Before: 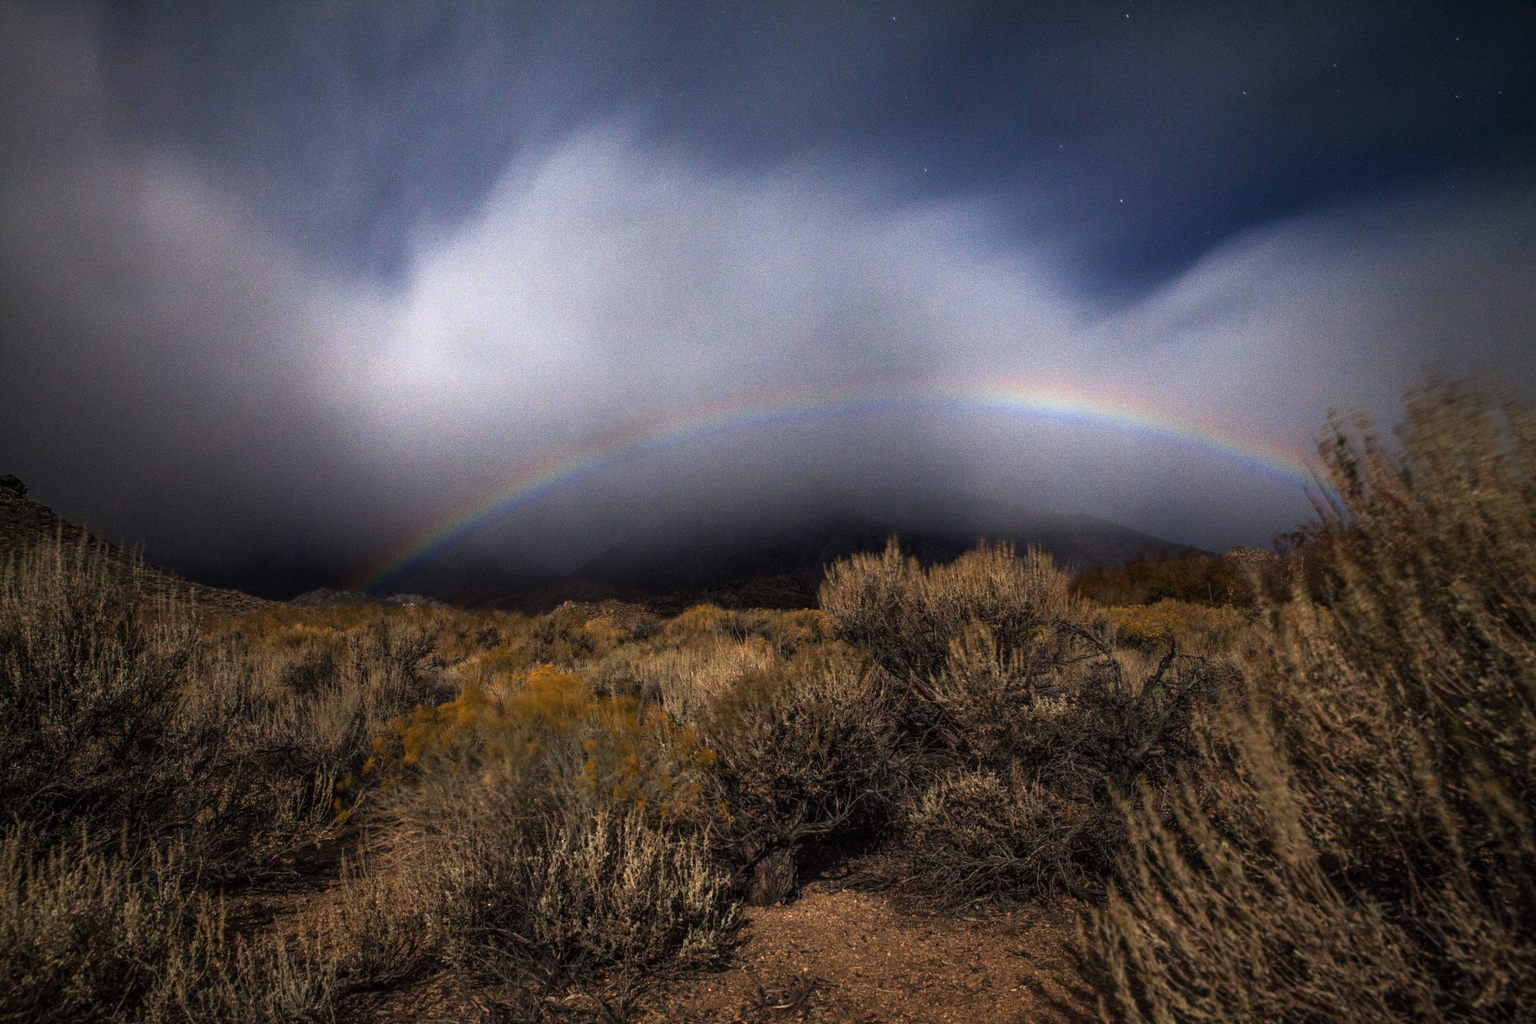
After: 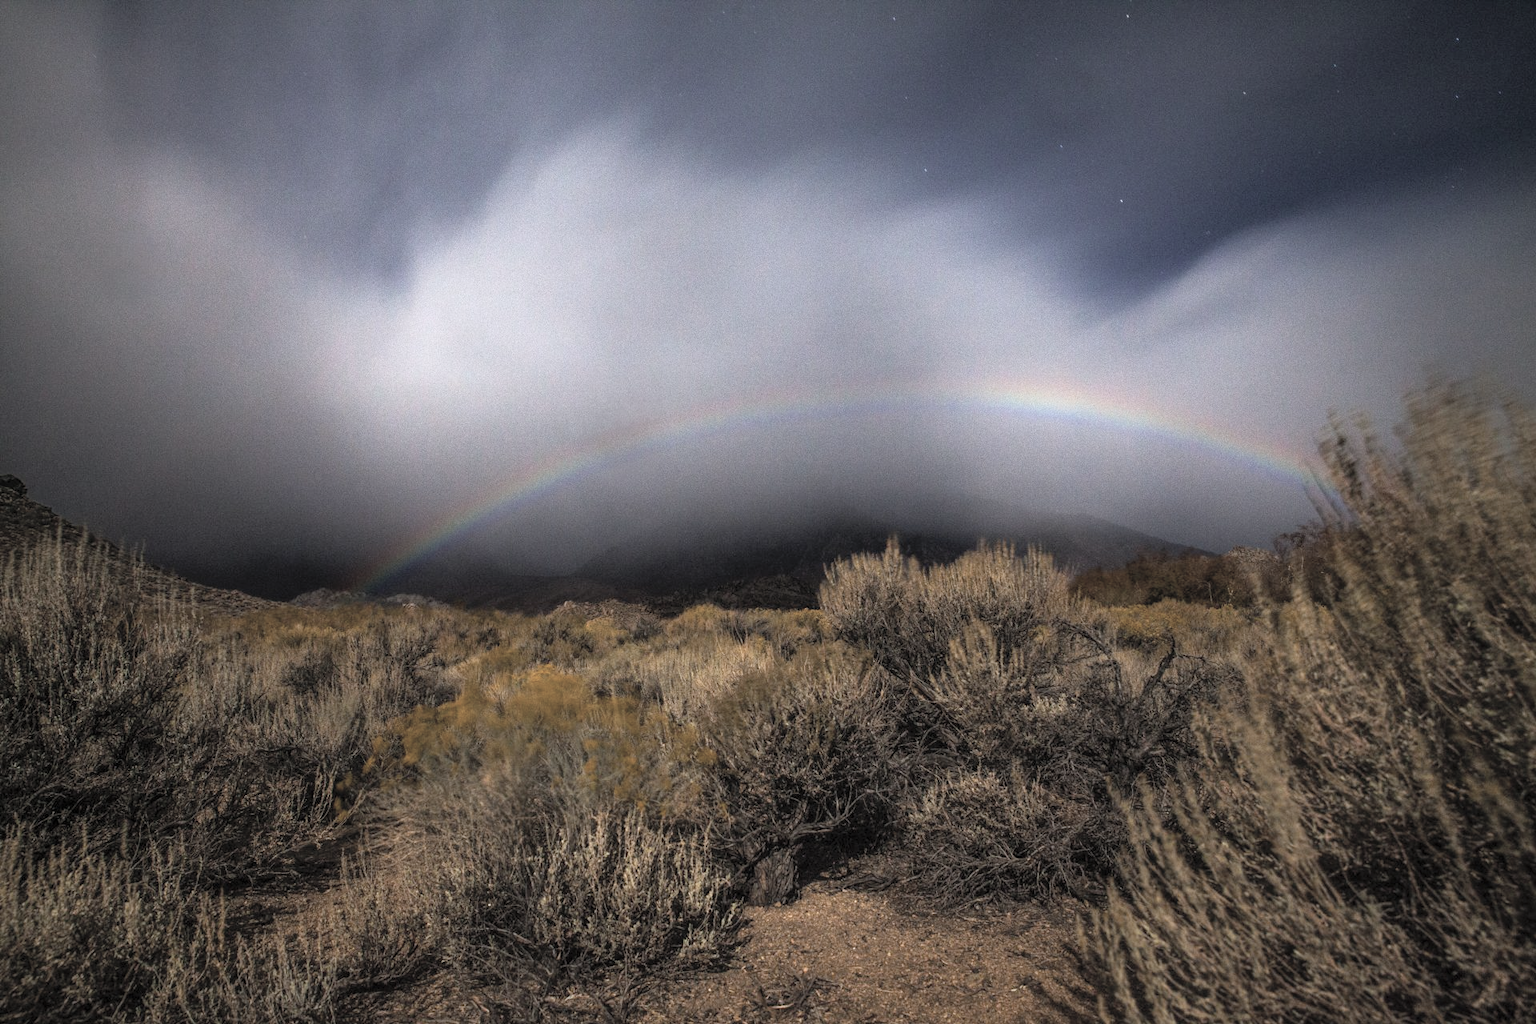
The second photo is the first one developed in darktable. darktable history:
contrast brightness saturation: brightness 0.18, saturation -0.5
color balance rgb: perceptual saturation grading › global saturation 25%, global vibrance 20%
